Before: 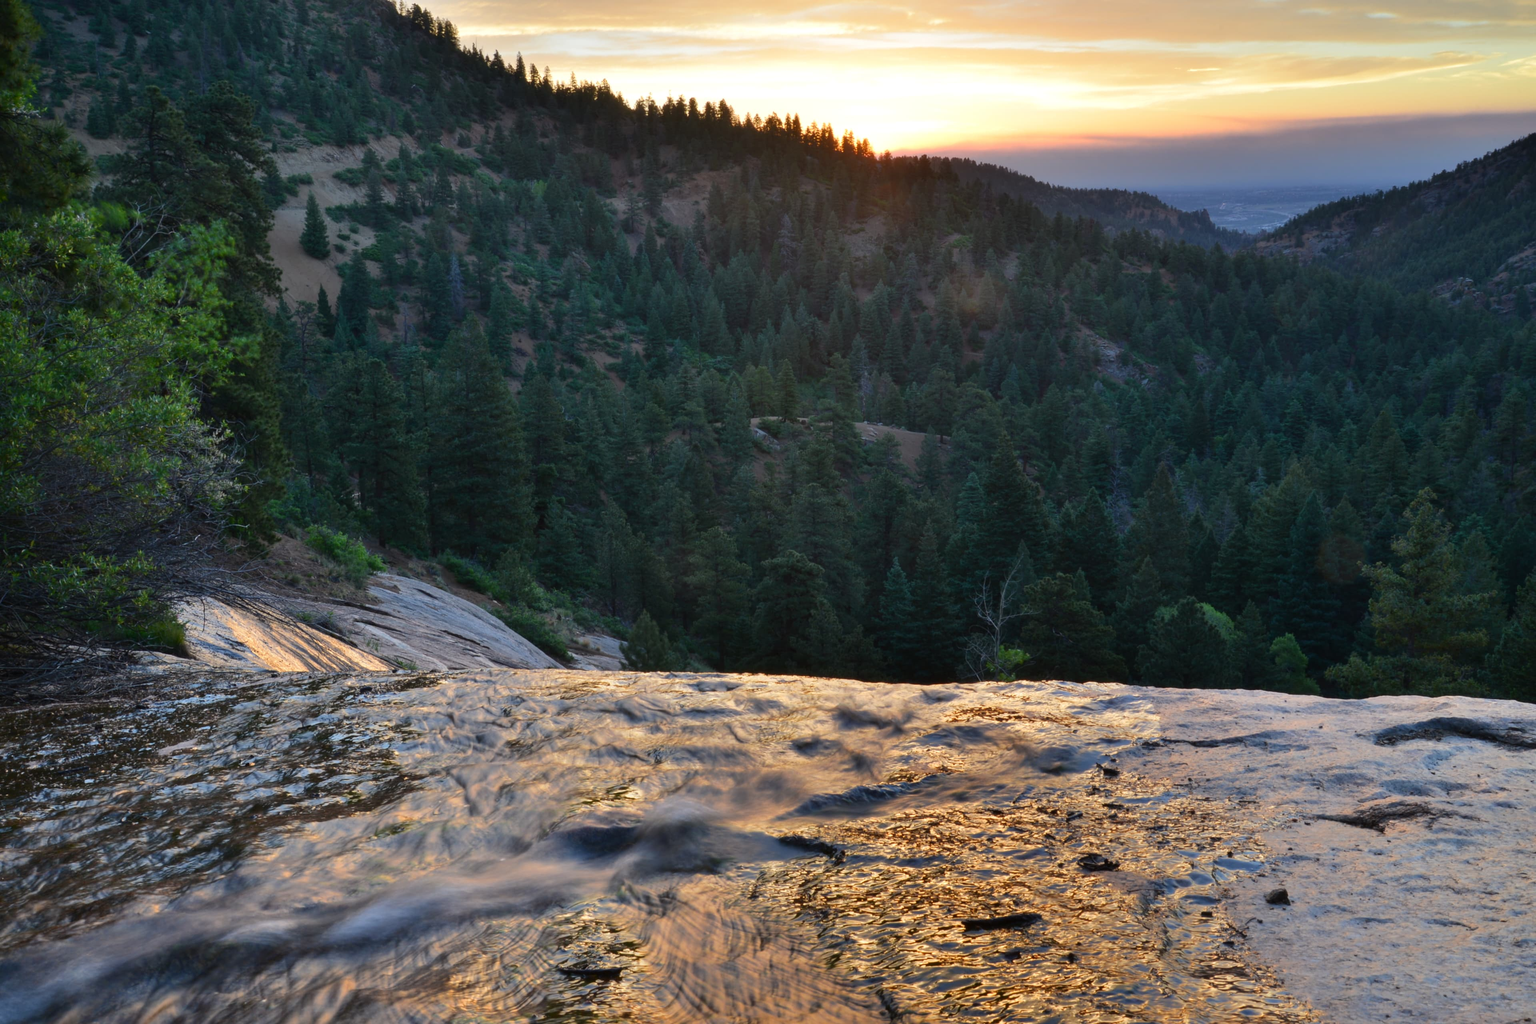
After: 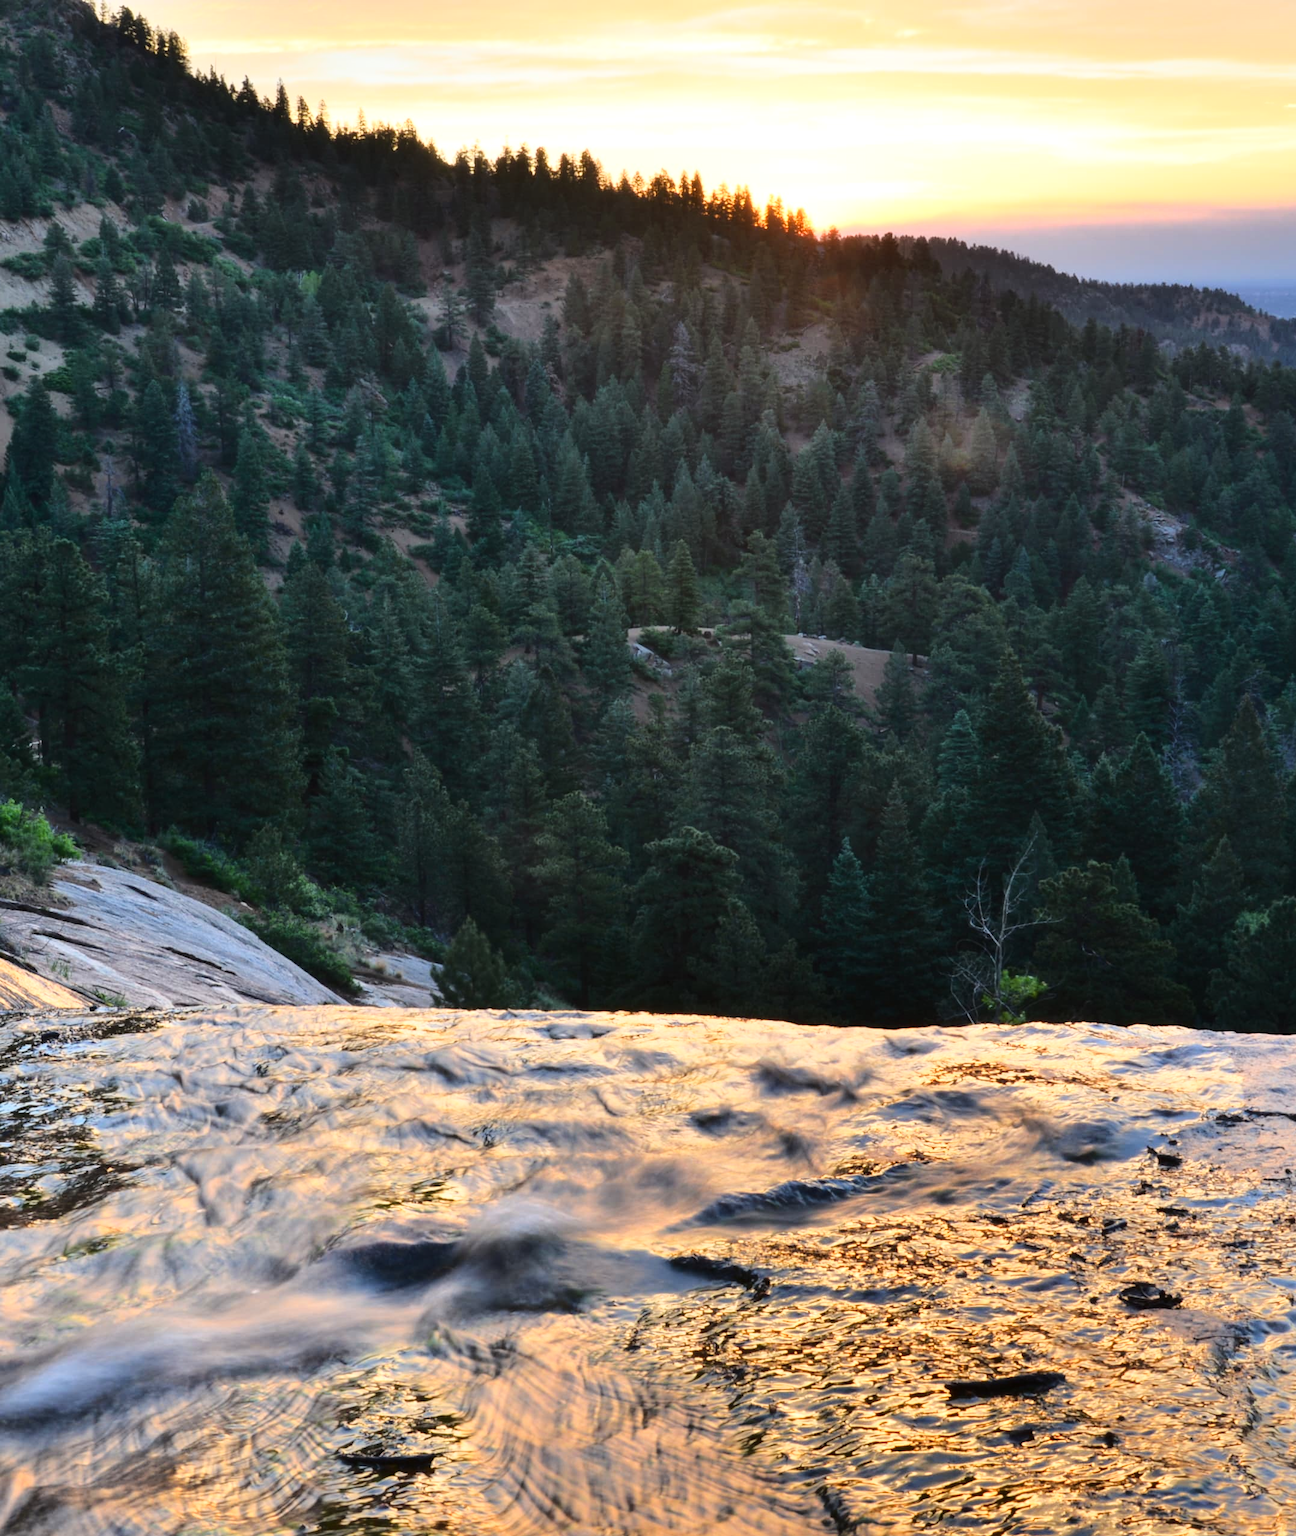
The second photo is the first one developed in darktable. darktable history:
tone equalizer: on, module defaults
base curve: curves: ch0 [(0, 0) (0.028, 0.03) (0.121, 0.232) (0.46, 0.748) (0.859, 0.968) (1, 1)]
exposure: compensate highlight preservation false
crop: left 21.674%, right 22.086%
